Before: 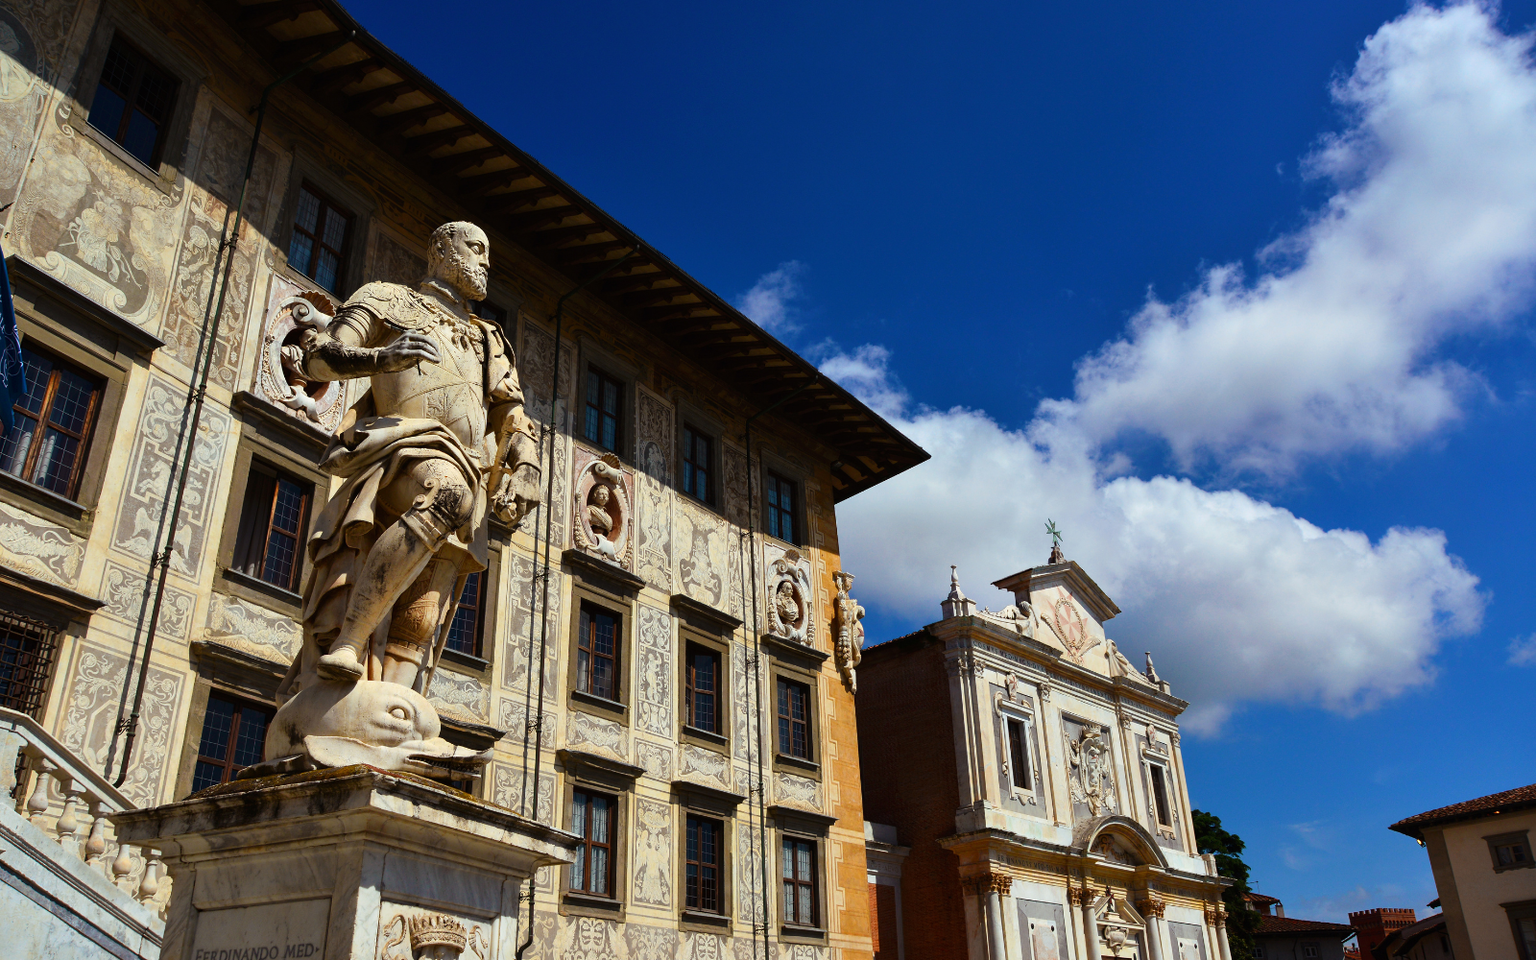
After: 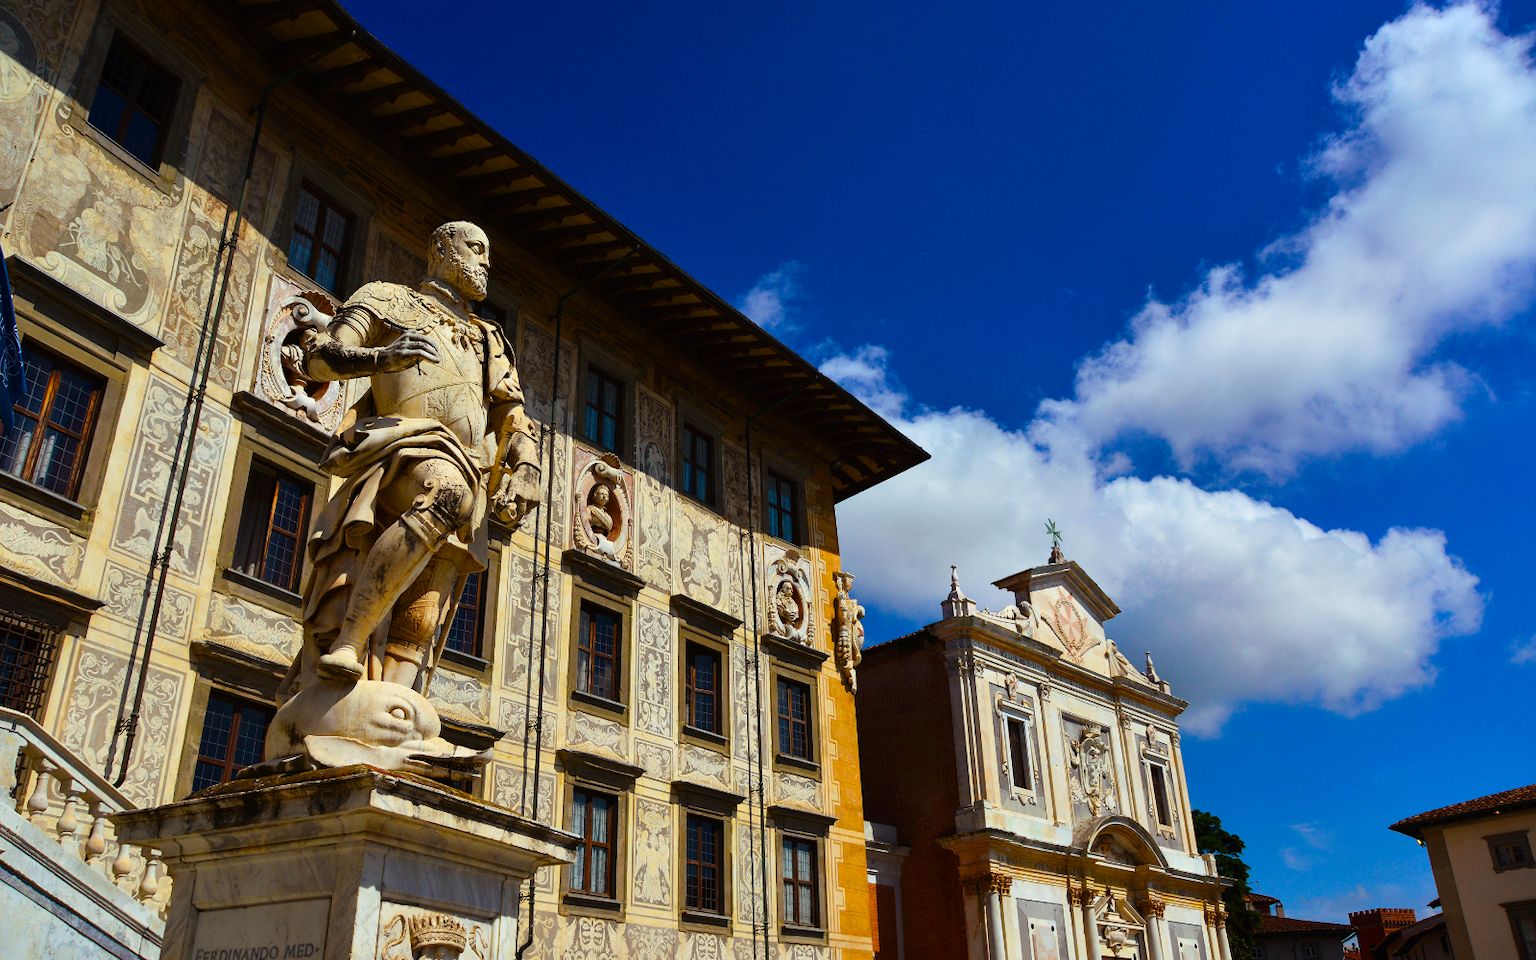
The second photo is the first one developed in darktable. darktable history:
color balance rgb: perceptual saturation grading › global saturation 30.466%
